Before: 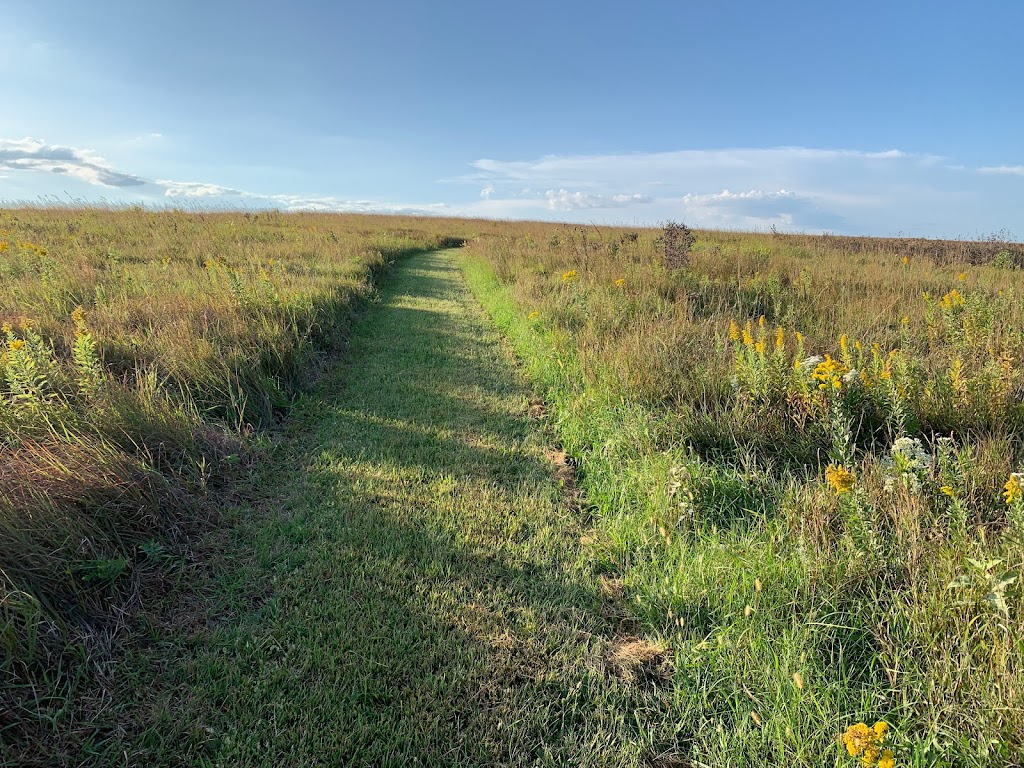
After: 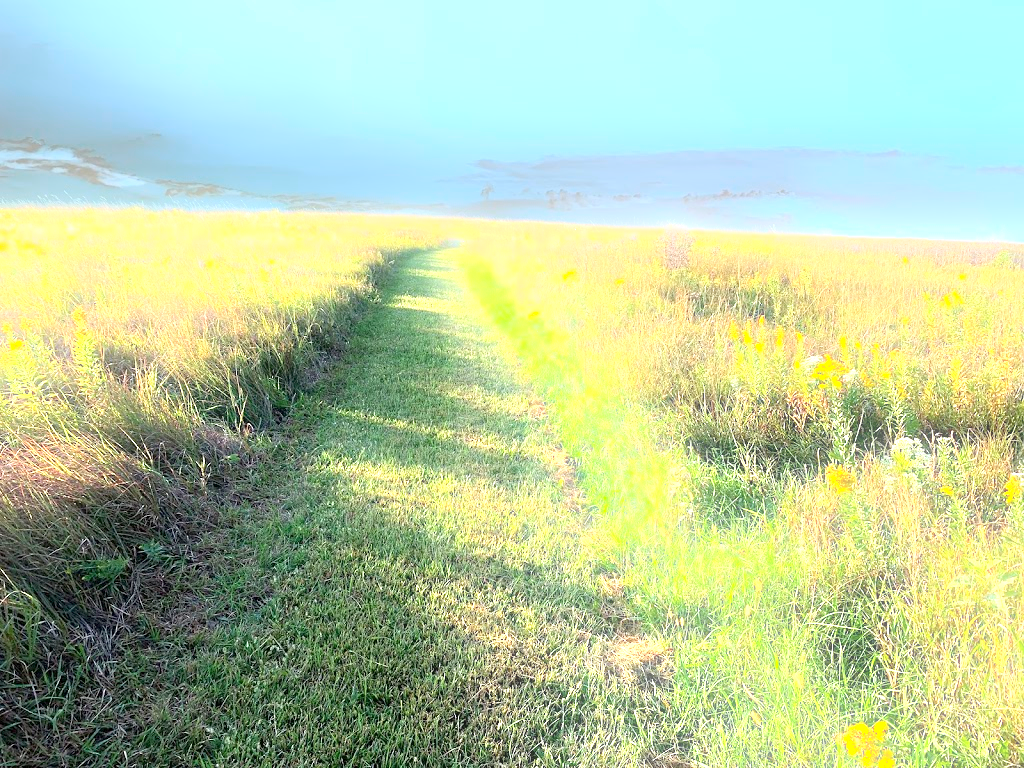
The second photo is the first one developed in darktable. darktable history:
bloom: size 5%, threshold 95%, strength 15%
exposure: black level correction 0.001, exposure 1.719 EV, compensate exposure bias true, compensate highlight preservation false
